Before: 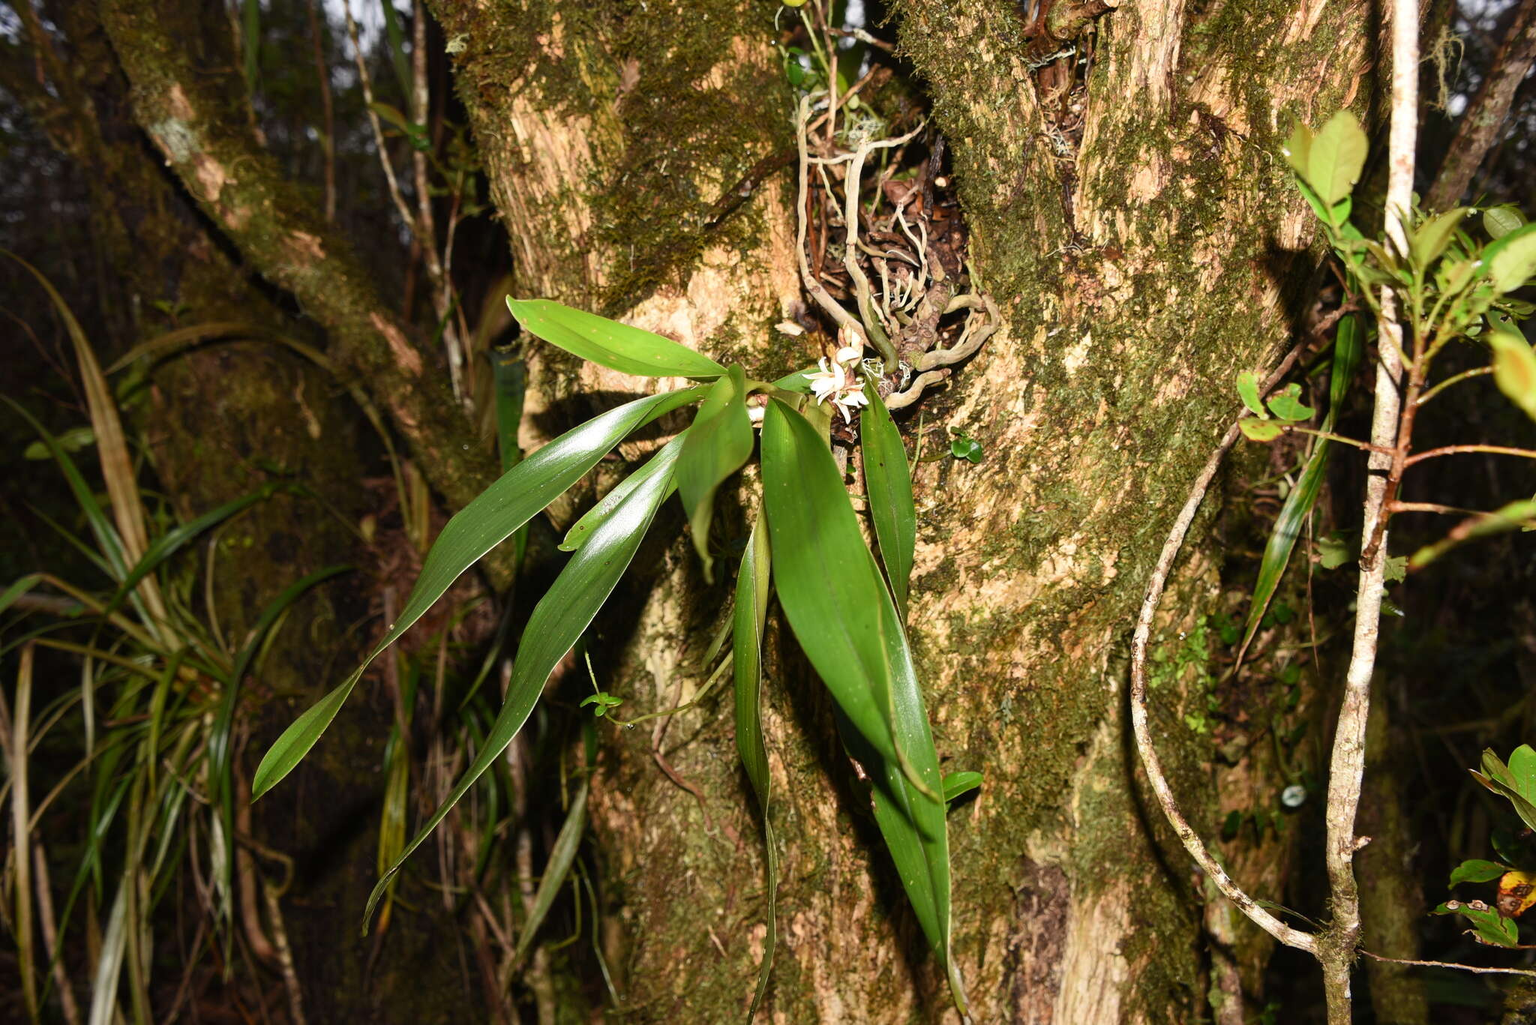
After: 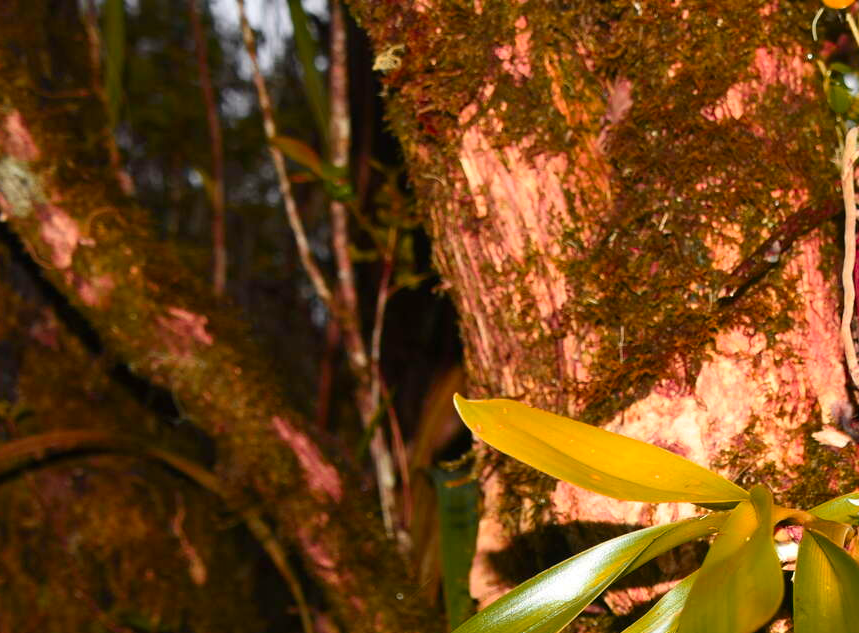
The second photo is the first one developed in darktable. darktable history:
crop and rotate: left 10.817%, top 0.062%, right 47.194%, bottom 53.626%
color zones: curves: ch1 [(0.24, 0.634) (0.75, 0.5)]; ch2 [(0.253, 0.437) (0.745, 0.491)], mix 102.12%
